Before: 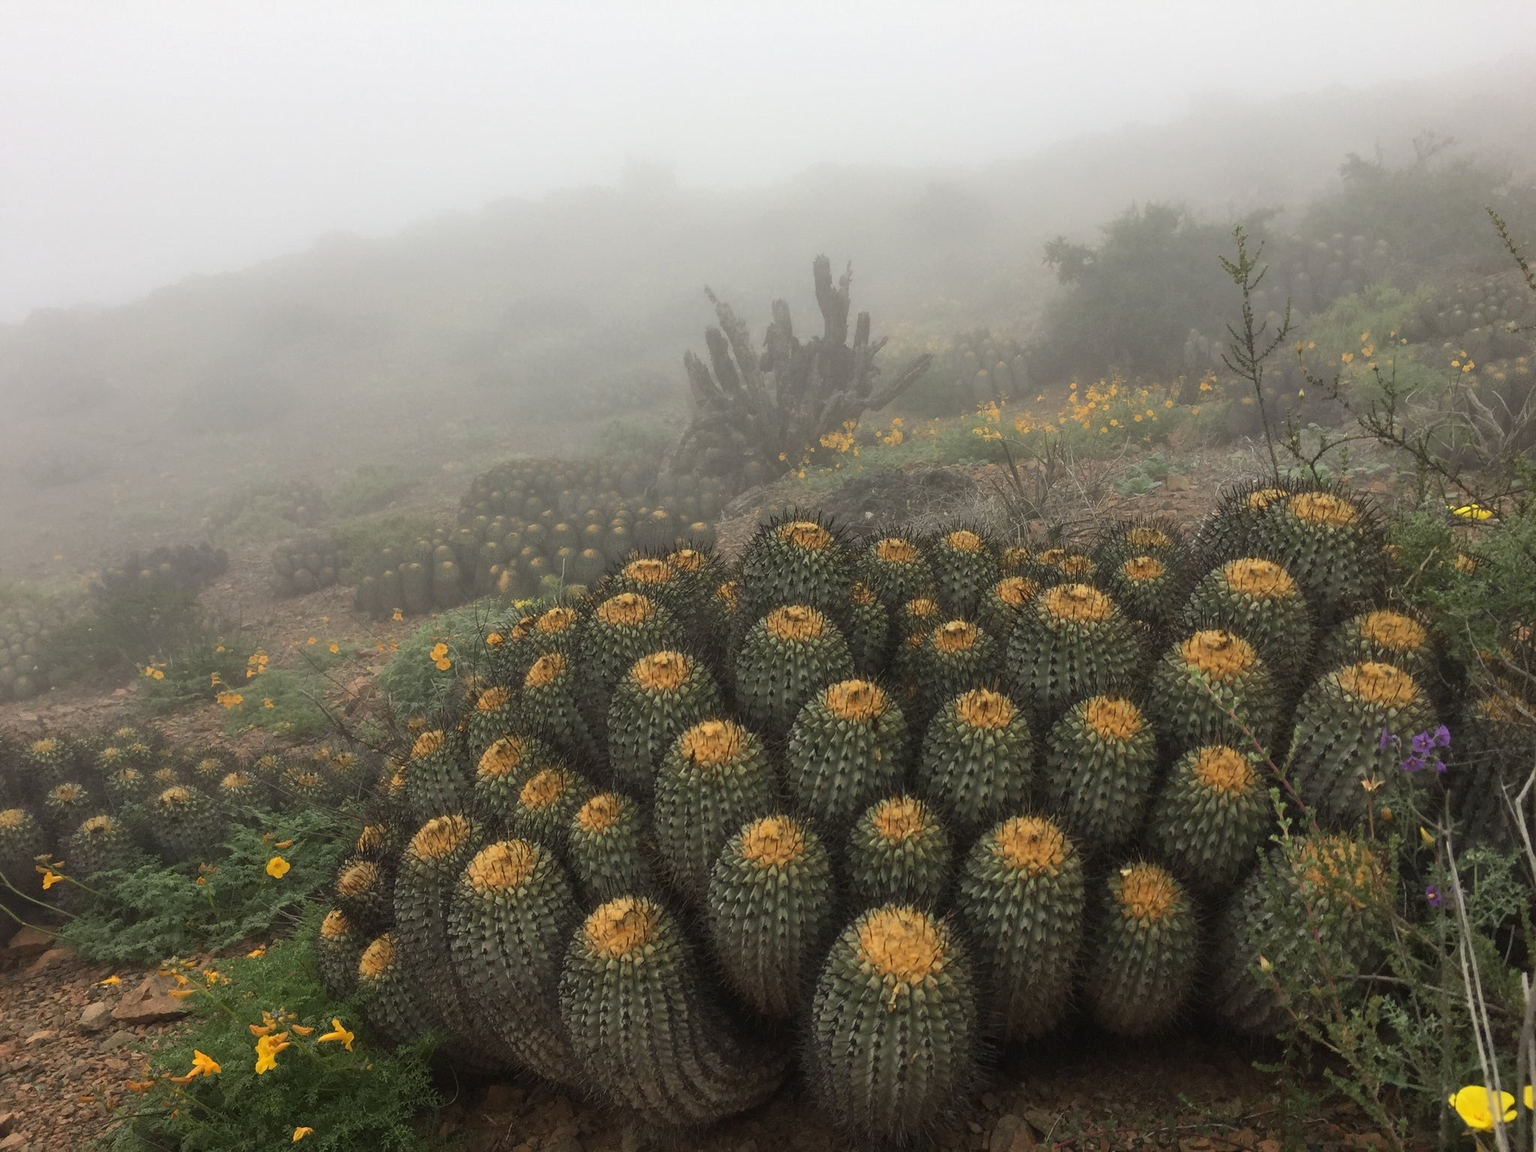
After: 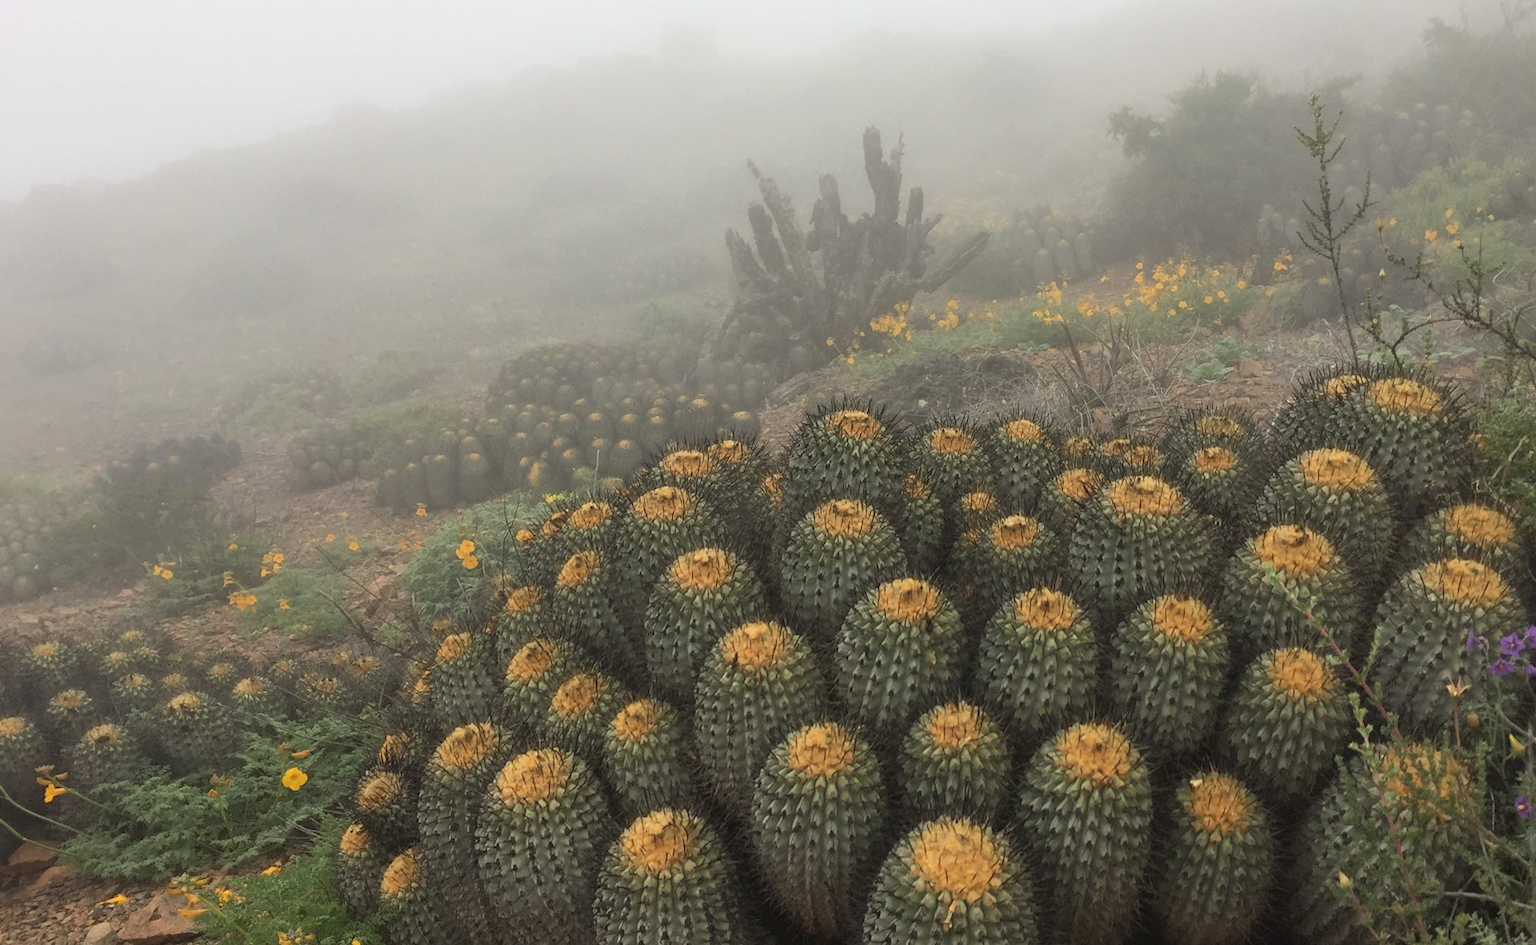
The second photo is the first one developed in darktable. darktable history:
crop and rotate: angle 0.085°, top 11.735%, right 5.754%, bottom 10.881%
contrast brightness saturation: contrast 0.05, brightness 0.064, saturation 0.011
